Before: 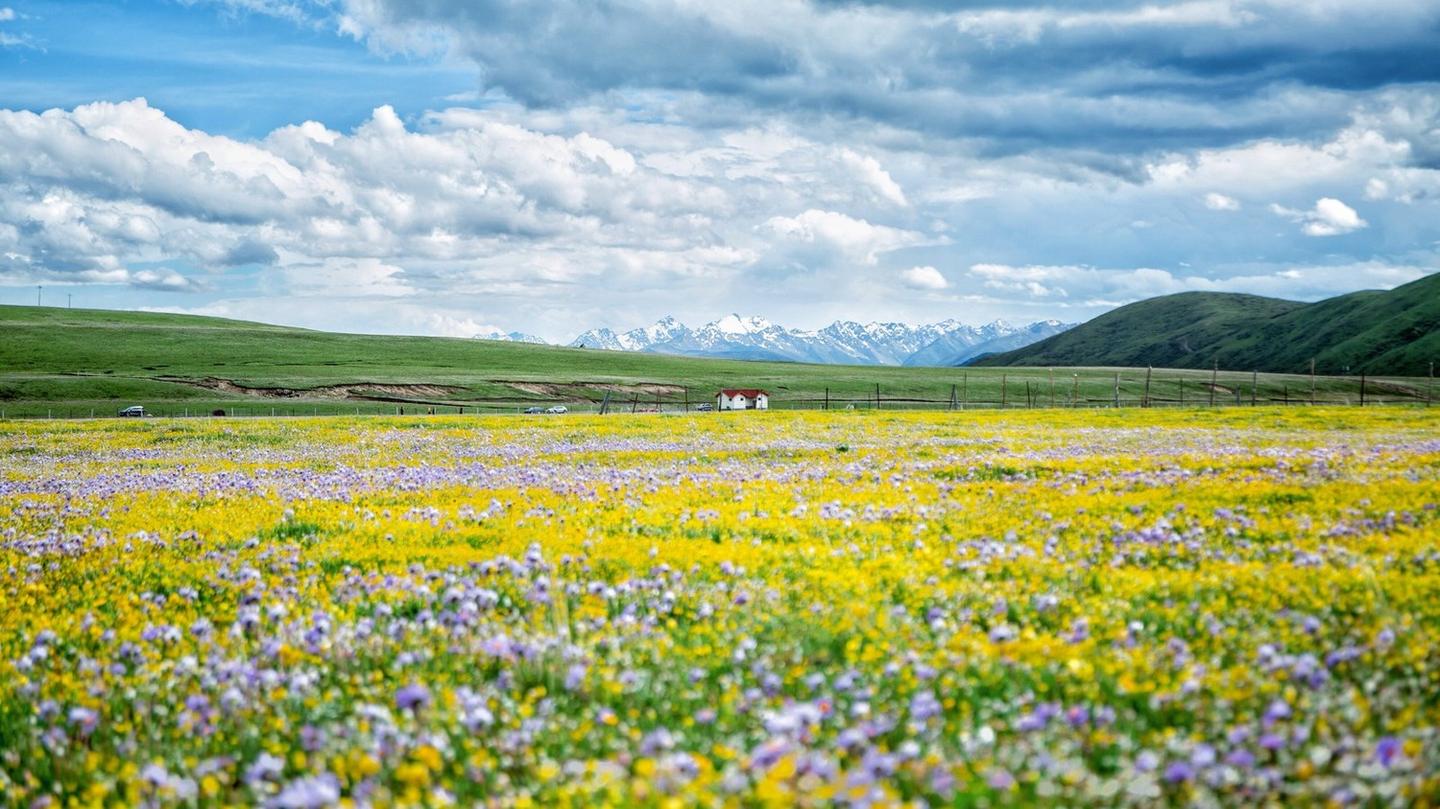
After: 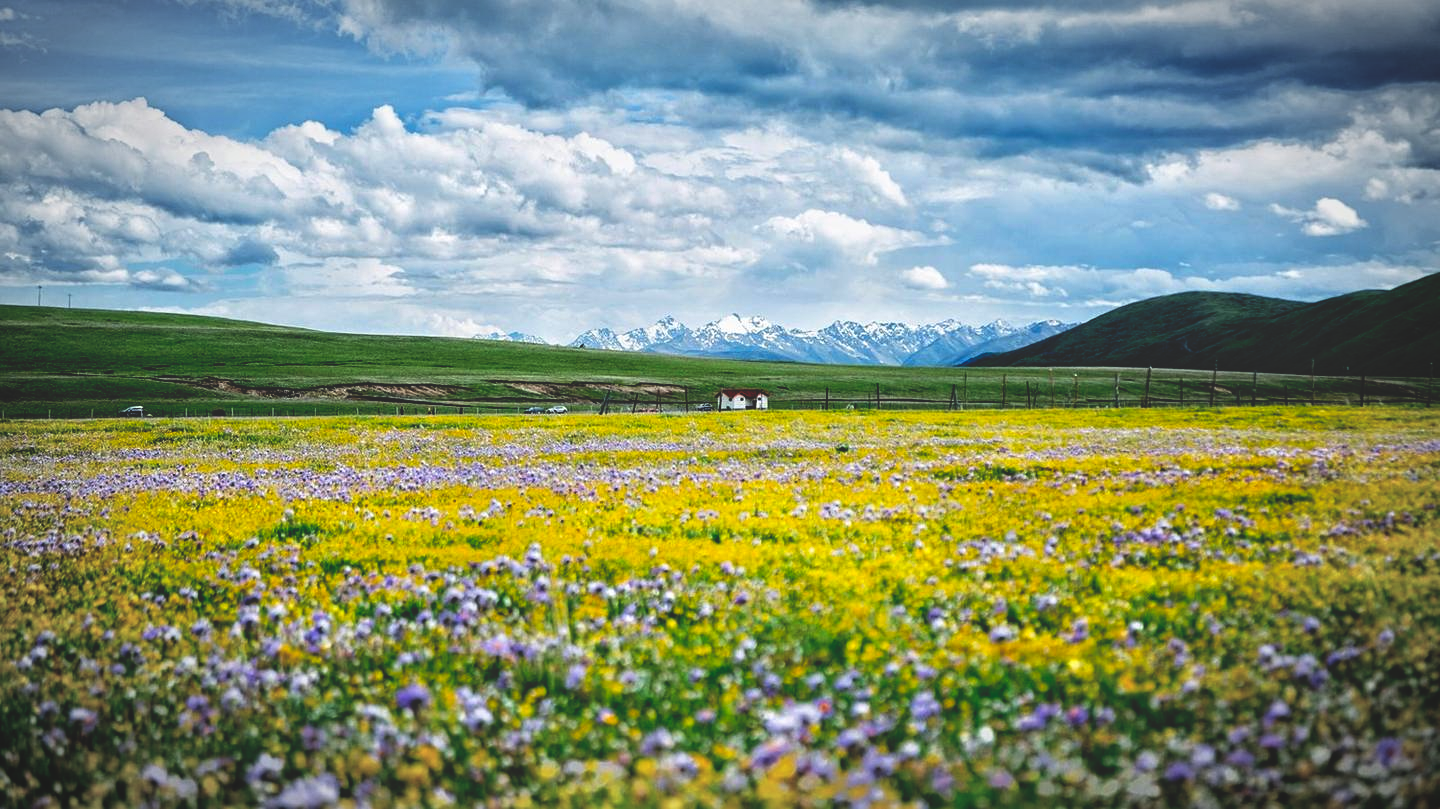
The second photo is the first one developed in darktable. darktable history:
sharpen: amount 0.207
base curve: curves: ch0 [(0, 0.02) (0.083, 0.036) (1, 1)], preserve colors none
vignetting: automatic ratio true, unbound false
